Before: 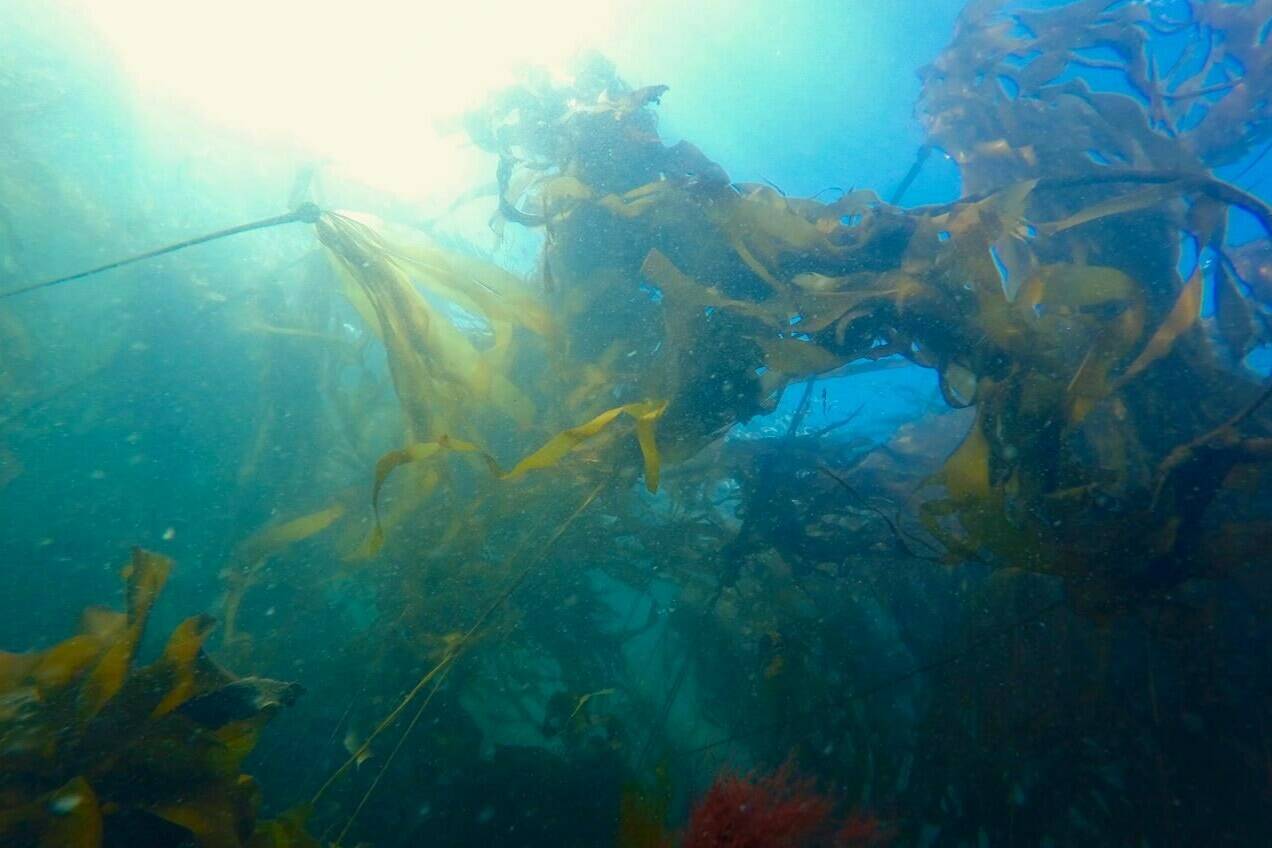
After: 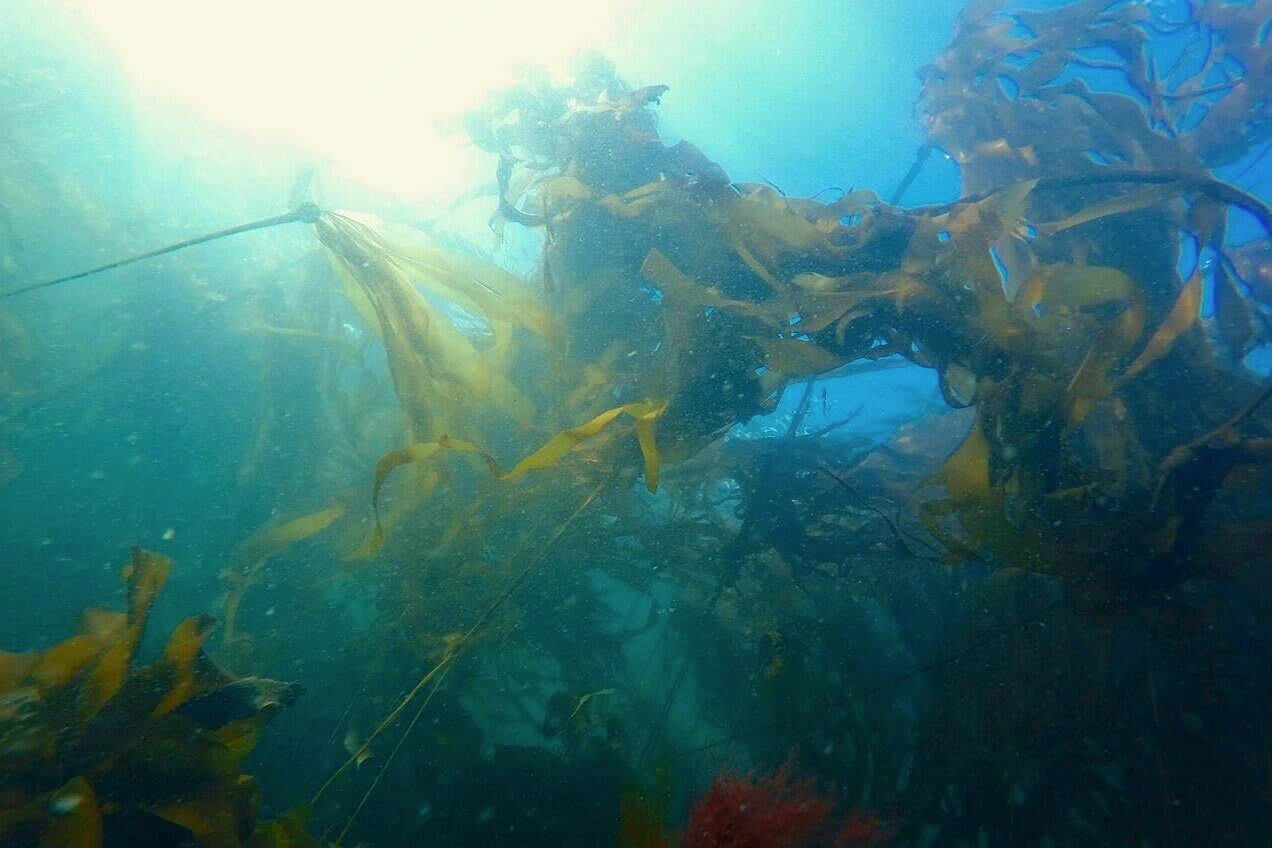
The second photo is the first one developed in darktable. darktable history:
sharpen: radius 1.262, amount 0.302, threshold 0.161
contrast brightness saturation: saturation -0.047
